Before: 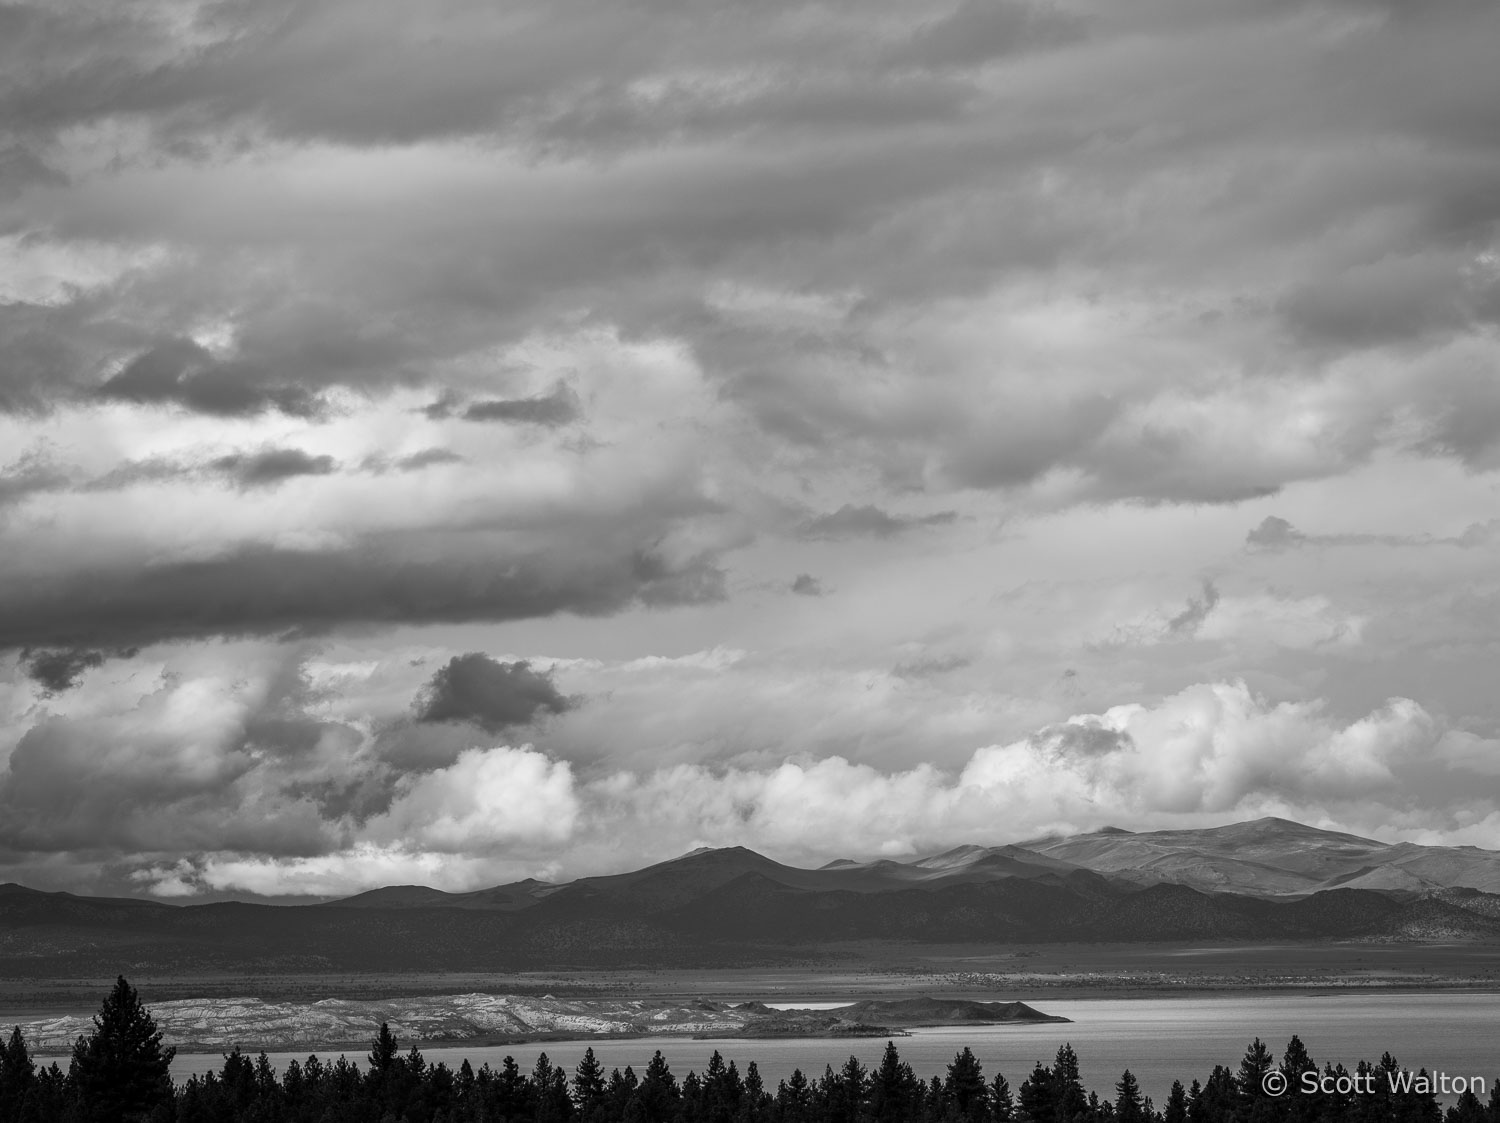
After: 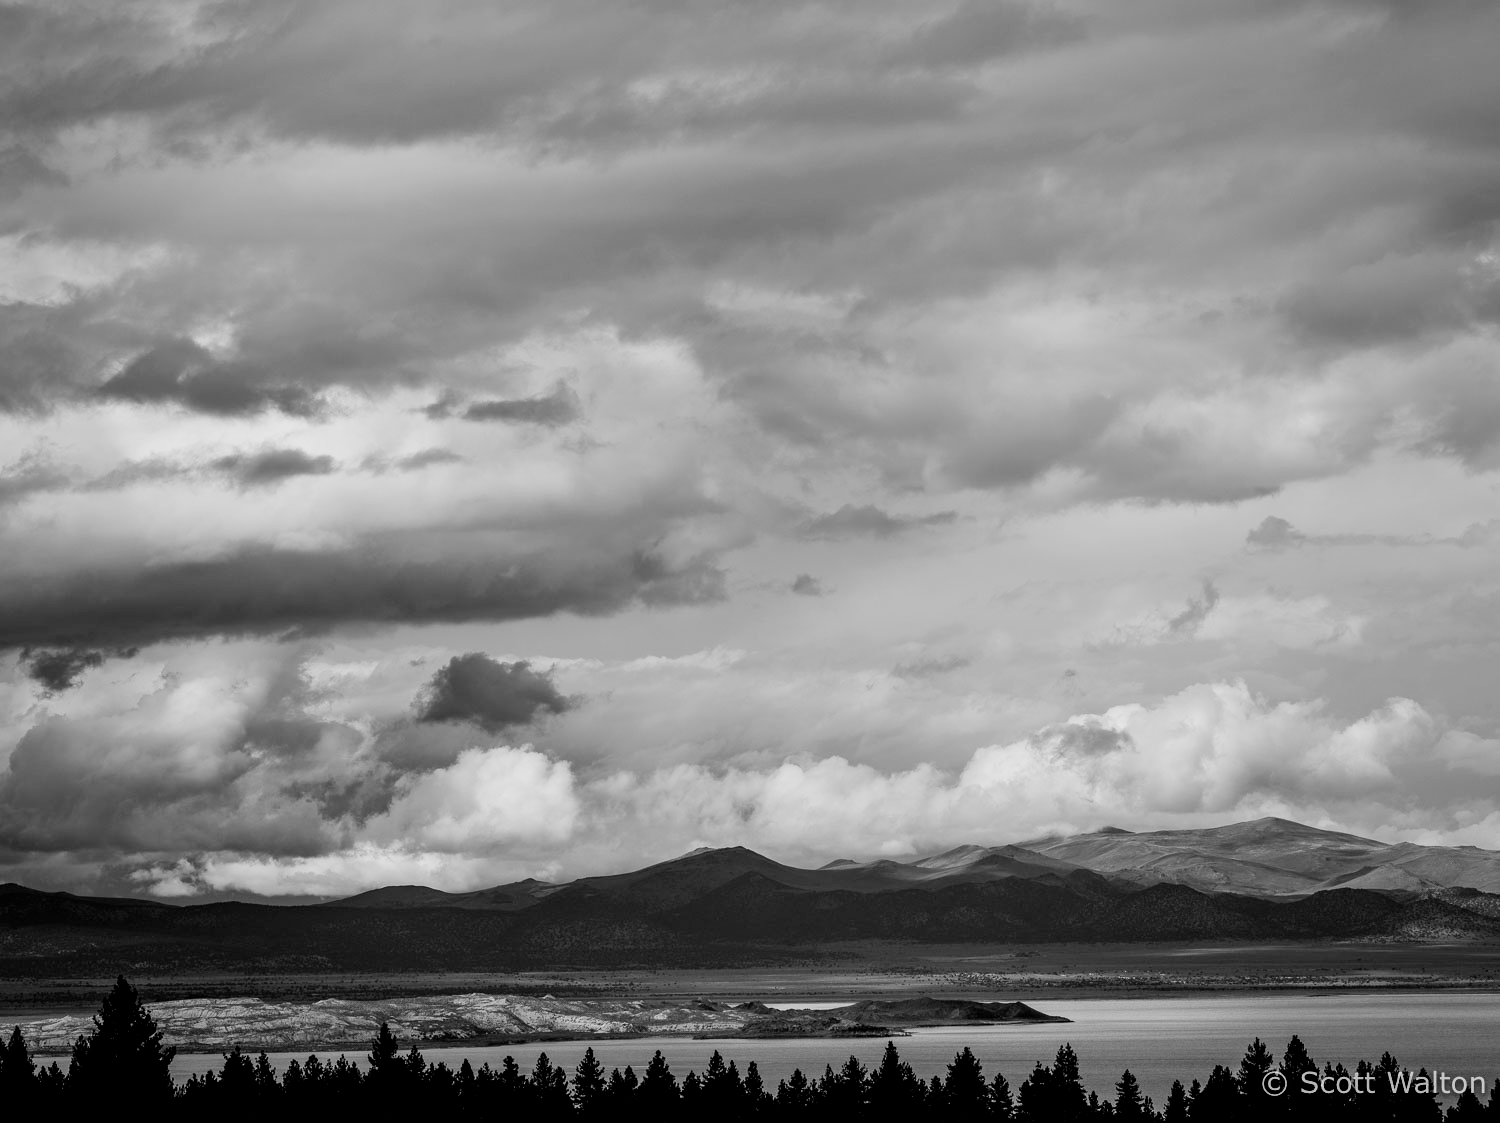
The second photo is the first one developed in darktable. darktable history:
filmic rgb: black relative exposure -3.73 EV, white relative exposure 2.74 EV, threshold 2.97 EV, dynamic range scaling -5.79%, hardness 3.03, color science v5 (2021), contrast in shadows safe, contrast in highlights safe, enable highlight reconstruction true
